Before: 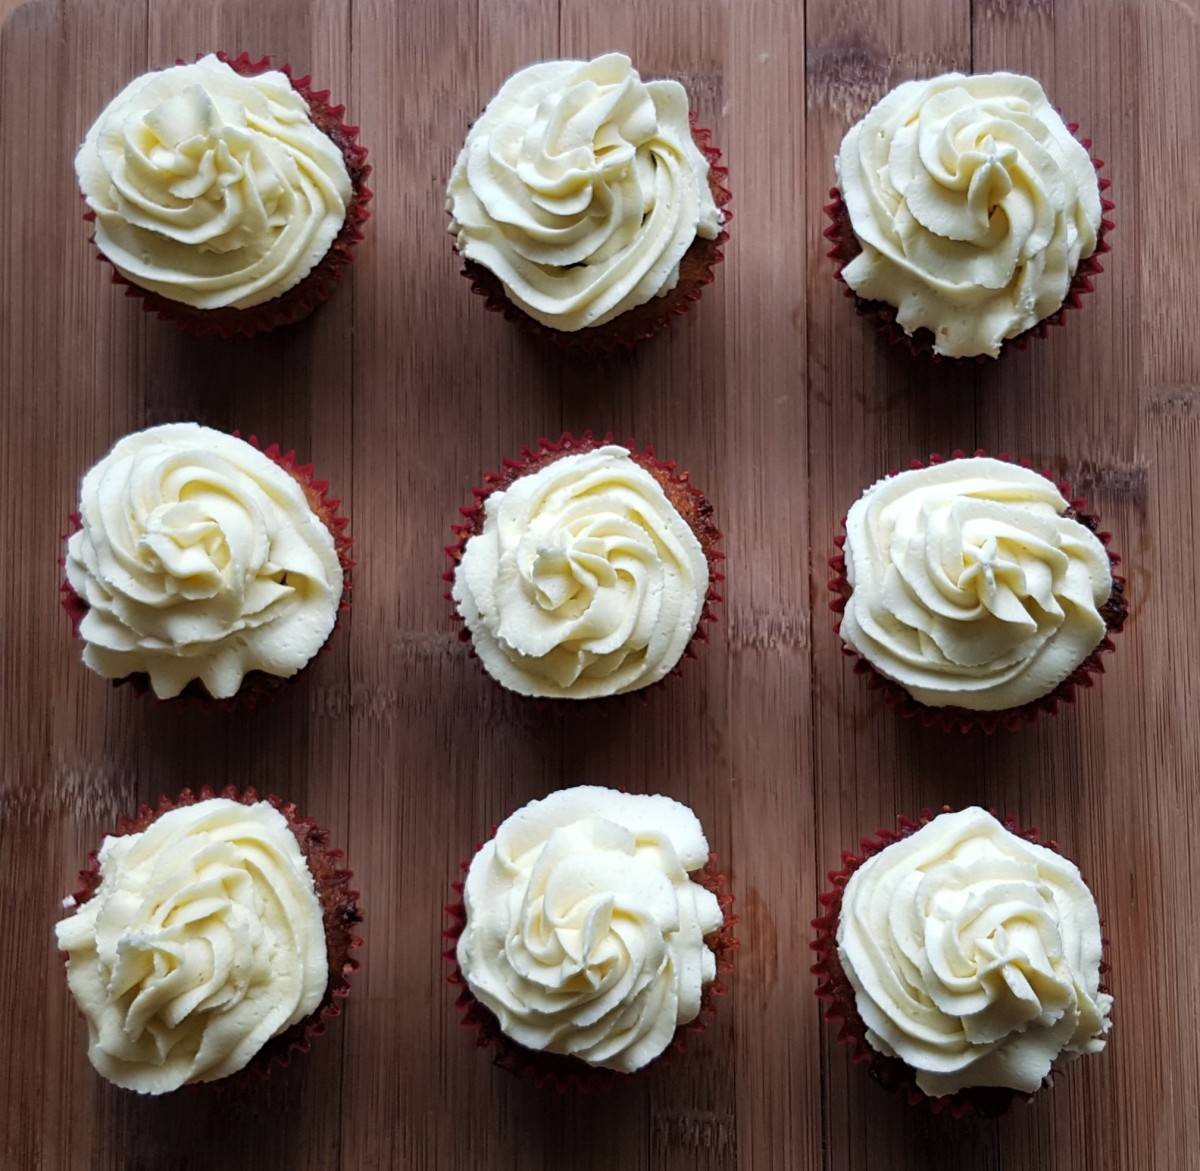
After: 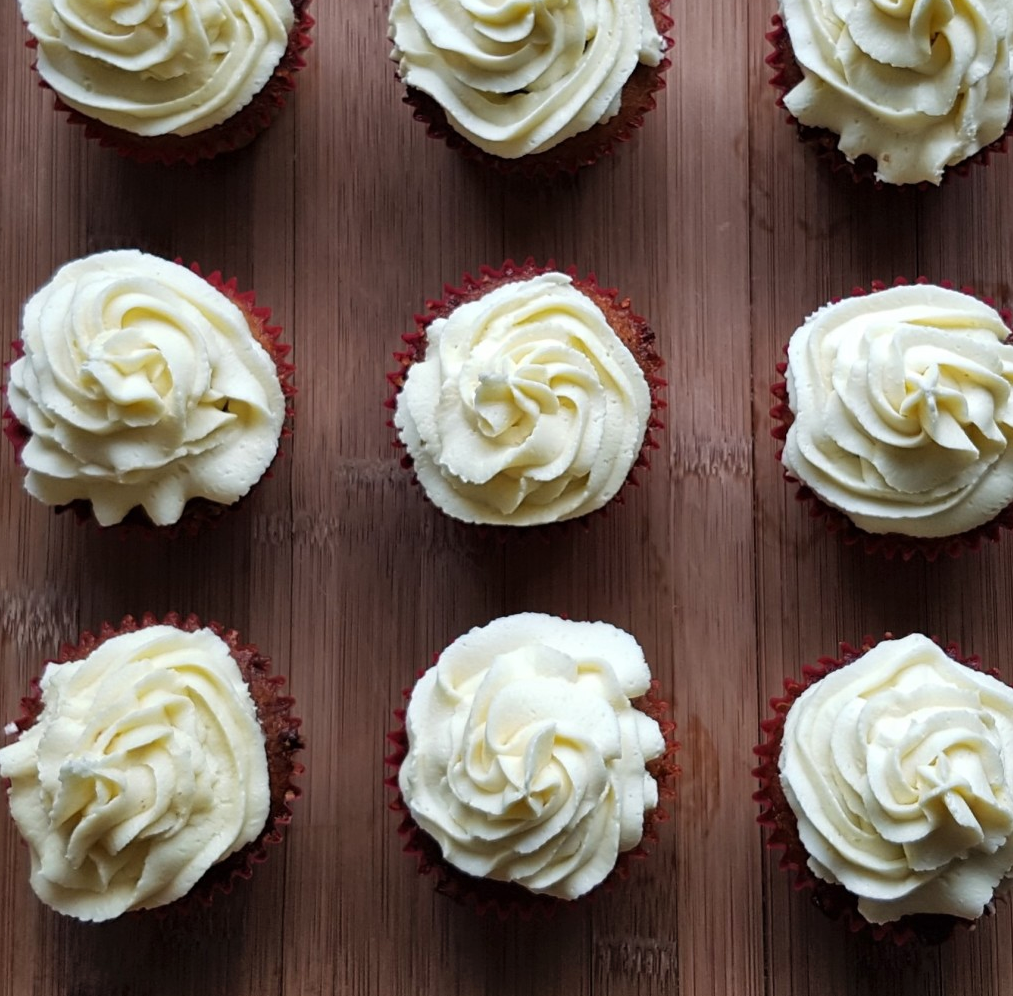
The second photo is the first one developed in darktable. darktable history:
crop and rotate: left 4.89%, top 14.937%, right 10.641%
shadows and highlights: white point adjustment 0.036, soften with gaussian
